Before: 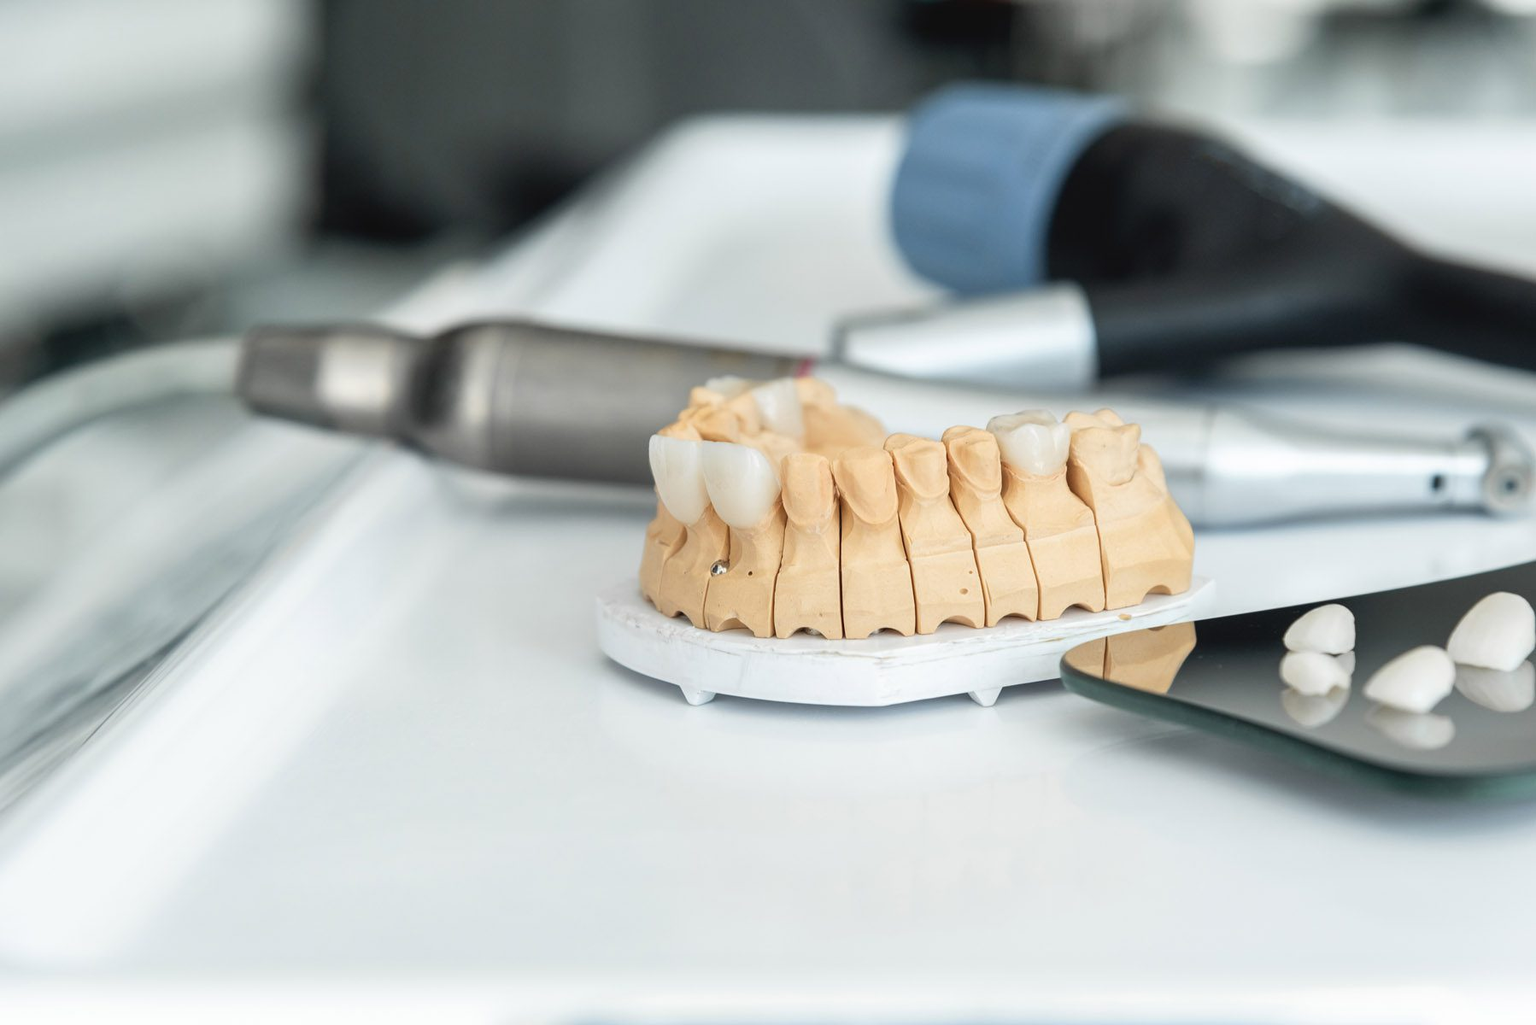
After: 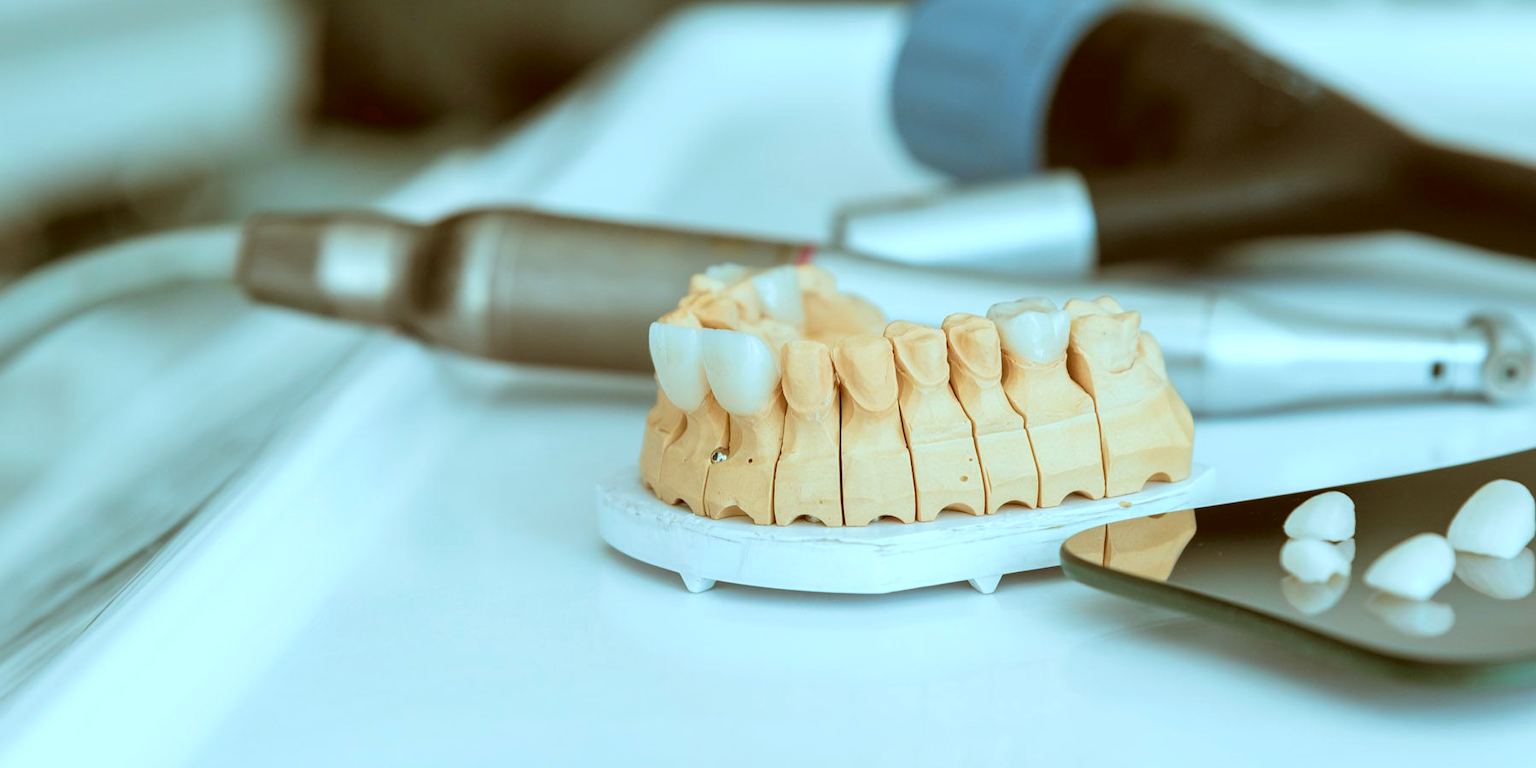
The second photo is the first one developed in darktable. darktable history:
crop: top 11.038%, bottom 13.962%
velvia: on, module defaults
color correction: highlights a* -14.62, highlights b* -16.22, shadows a* 10.12, shadows b* 29.4
vibrance: vibrance 14%
